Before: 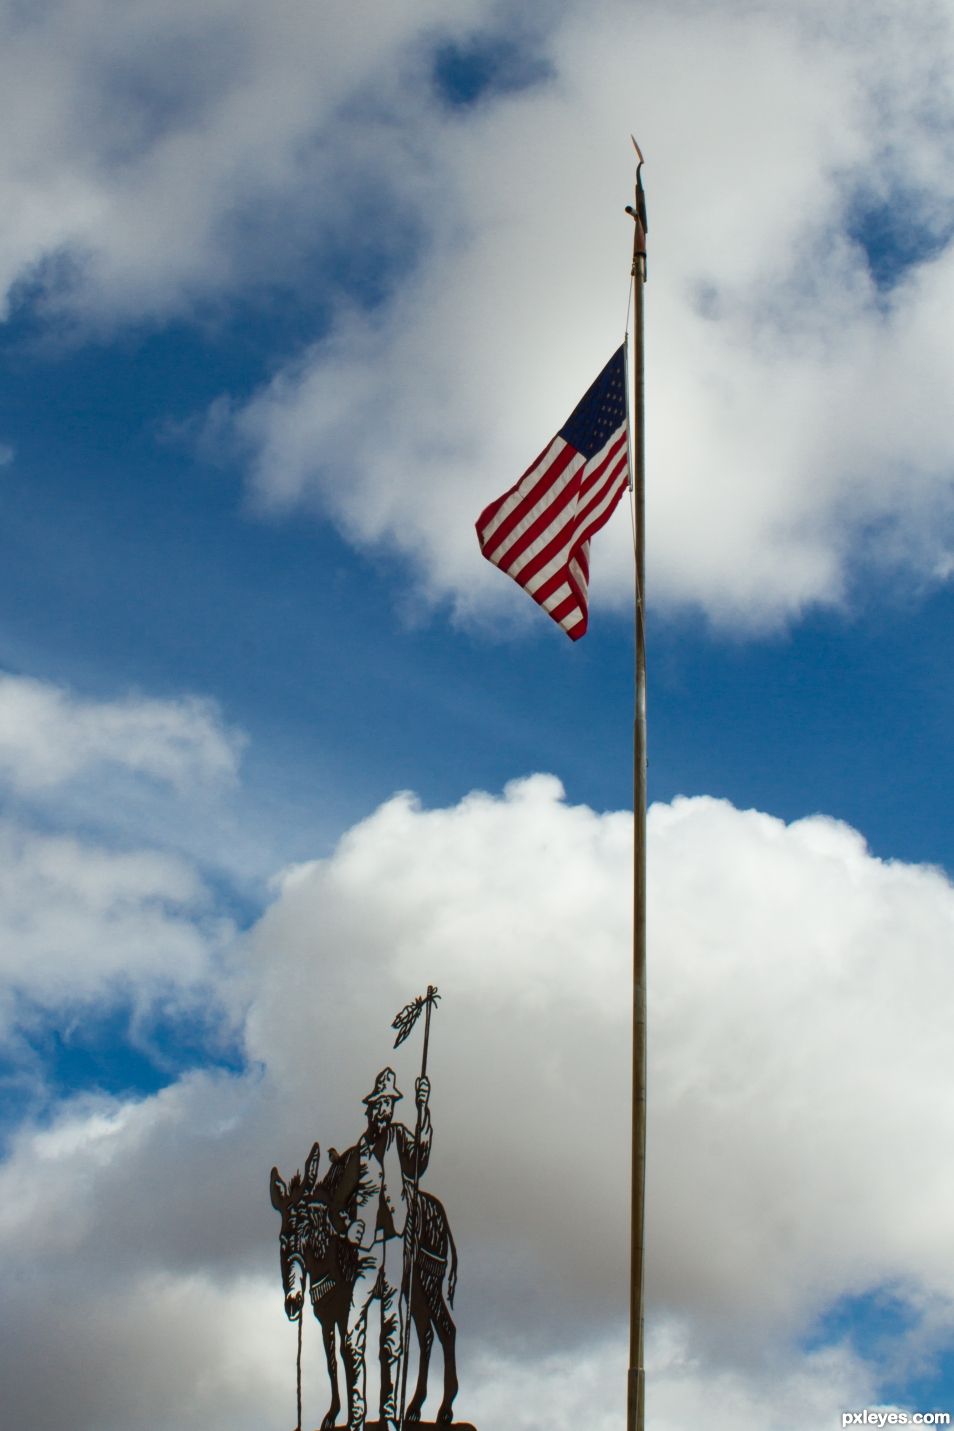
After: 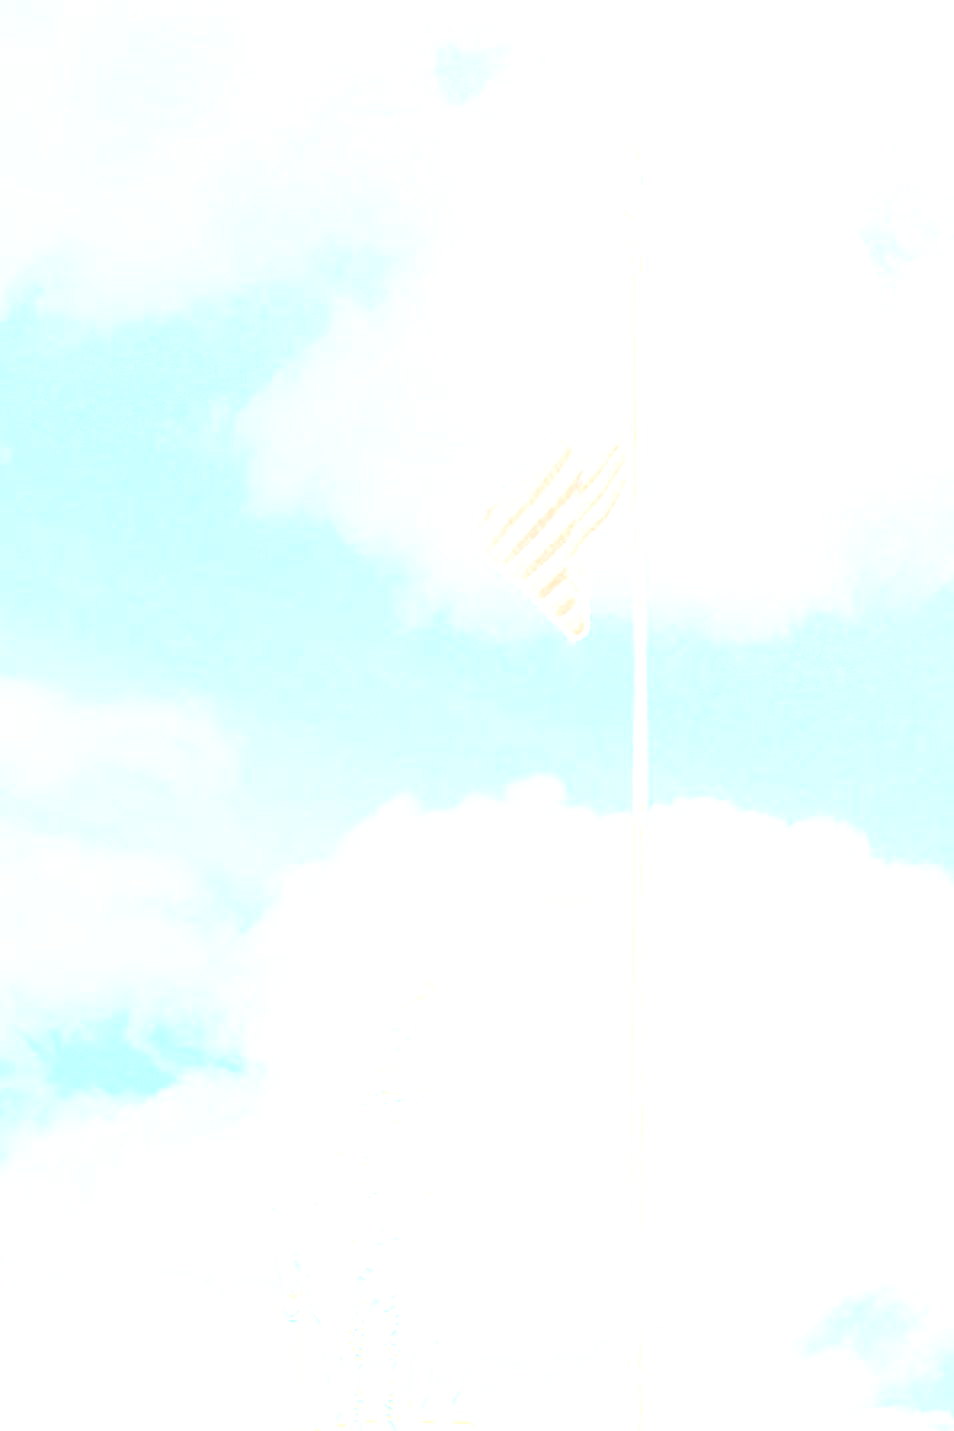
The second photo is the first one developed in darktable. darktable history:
bloom: size 70%, threshold 25%, strength 70%
base curve: curves: ch0 [(0, 0) (0.028, 0.03) (0.121, 0.232) (0.46, 0.748) (0.859, 0.968) (1, 1)], preserve colors none
